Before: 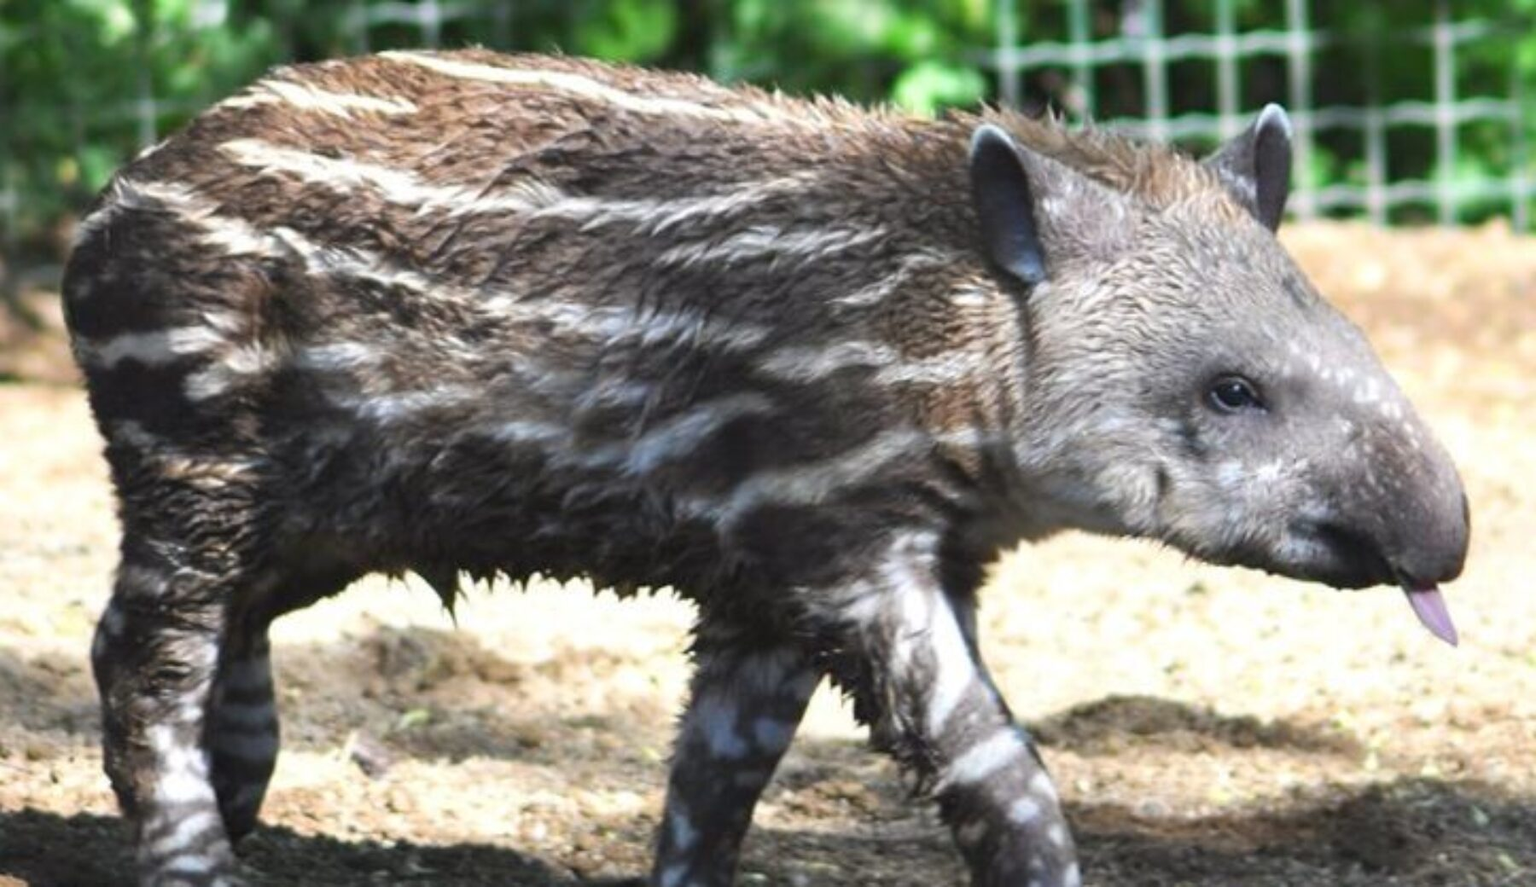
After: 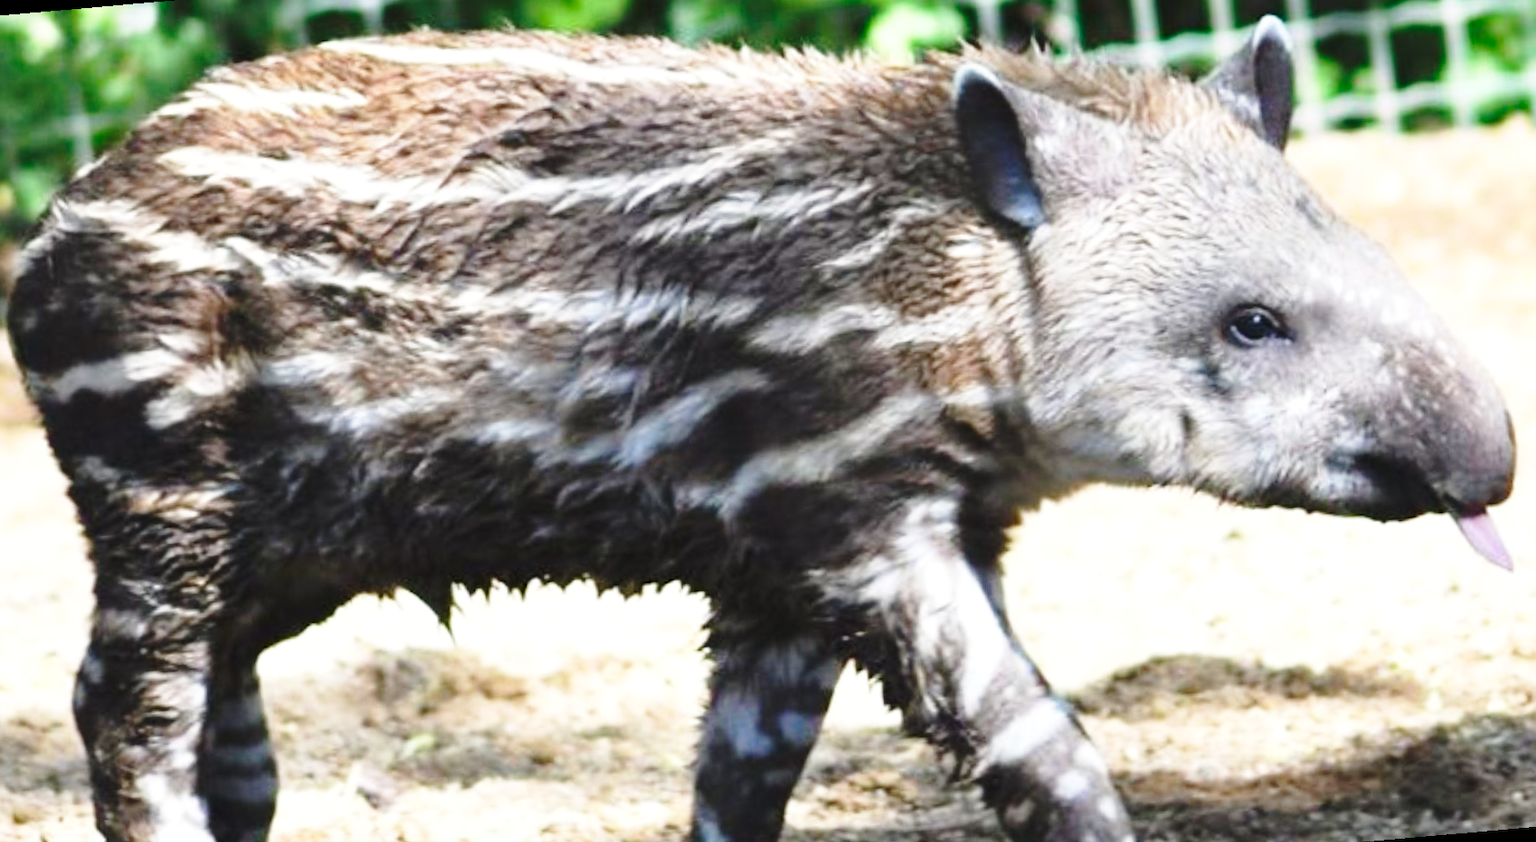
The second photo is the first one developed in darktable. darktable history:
base curve: curves: ch0 [(0, 0) (0.036, 0.037) (0.121, 0.228) (0.46, 0.76) (0.859, 0.983) (1, 1)], preserve colors none
rotate and perspective: rotation -5°, crop left 0.05, crop right 0.952, crop top 0.11, crop bottom 0.89
